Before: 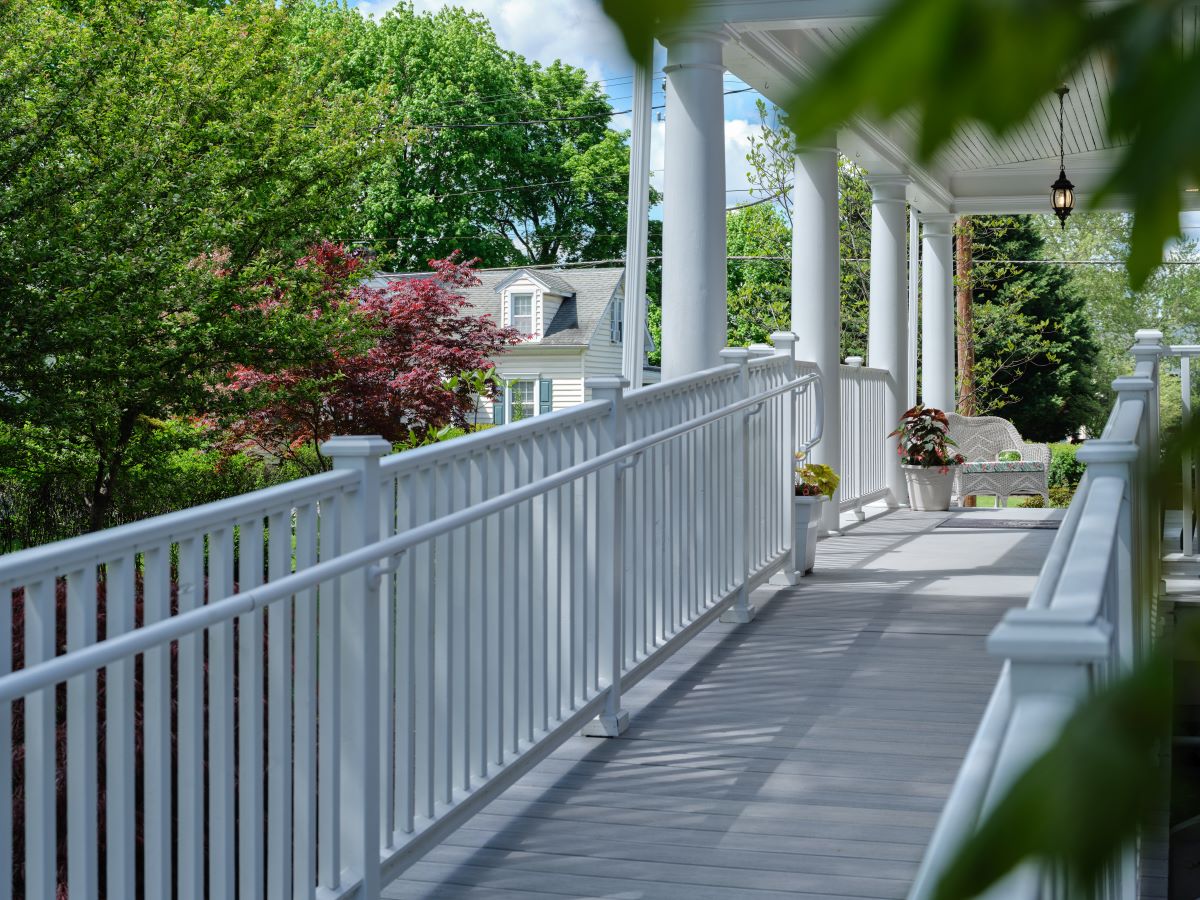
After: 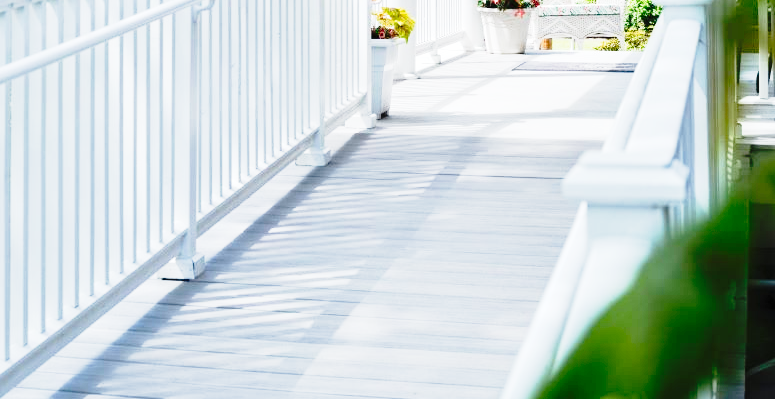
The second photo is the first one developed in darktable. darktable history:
color zones: curves: ch0 [(0, 0.5) (0.143, 0.5) (0.286, 0.5) (0.429, 0.5) (0.571, 0.5) (0.714, 0.476) (0.857, 0.5) (1, 0.5)]; ch2 [(0, 0.5) (0.143, 0.5) (0.286, 0.5) (0.429, 0.5) (0.571, 0.5) (0.714, 0.487) (0.857, 0.5) (1, 0.5)], mix 26.48%
crop and rotate: left 35.396%, top 50.801%, bottom 4.773%
exposure: black level correction 0, exposure 1.023 EV, compensate highlight preservation false
base curve: curves: ch0 [(0, 0) (0.028, 0.03) (0.121, 0.232) (0.46, 0.748) (0.859, 0.968) (1, 1)], preserve colors none
tone curve: curves: ch0 [(0, 0.009) (0.105, 0.08) (0.195, 0.18) (0.283, 0.316) (0.384, 0.434) (0.485, 0.531) (0.638, 0.69) (0.81, 0.872) (1, 0.977)]; ch1 [(0, 0) (0.161, 0.092) (0.35, 0.33) (0.379, 0.401) (0.456, 0.469) (0.502, 0.5) (0.525, 0.518) (0.586, 0.617) (0.635, 0.655) (1, 1)]; ch2 [(0, 0) (0.371, 0.362) (0.437, 0.437) (0.48, 0.49) (0.53, 0.515) (0.56, 0.571) (0.622, 0.606) (1, 1)], preserve colors none
